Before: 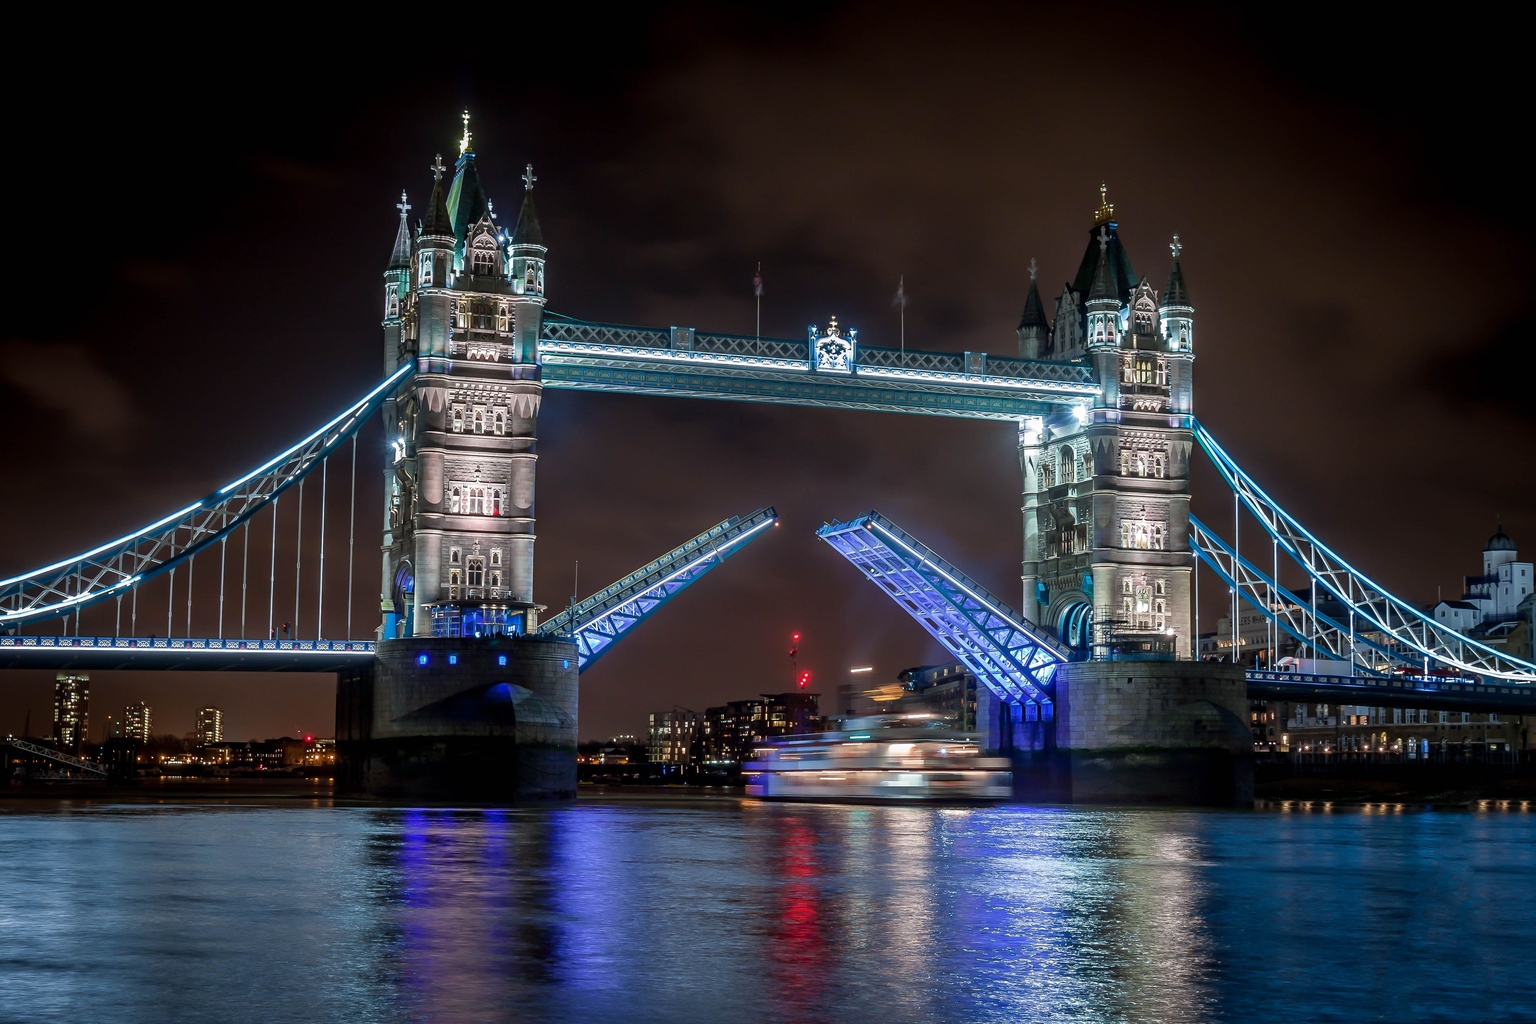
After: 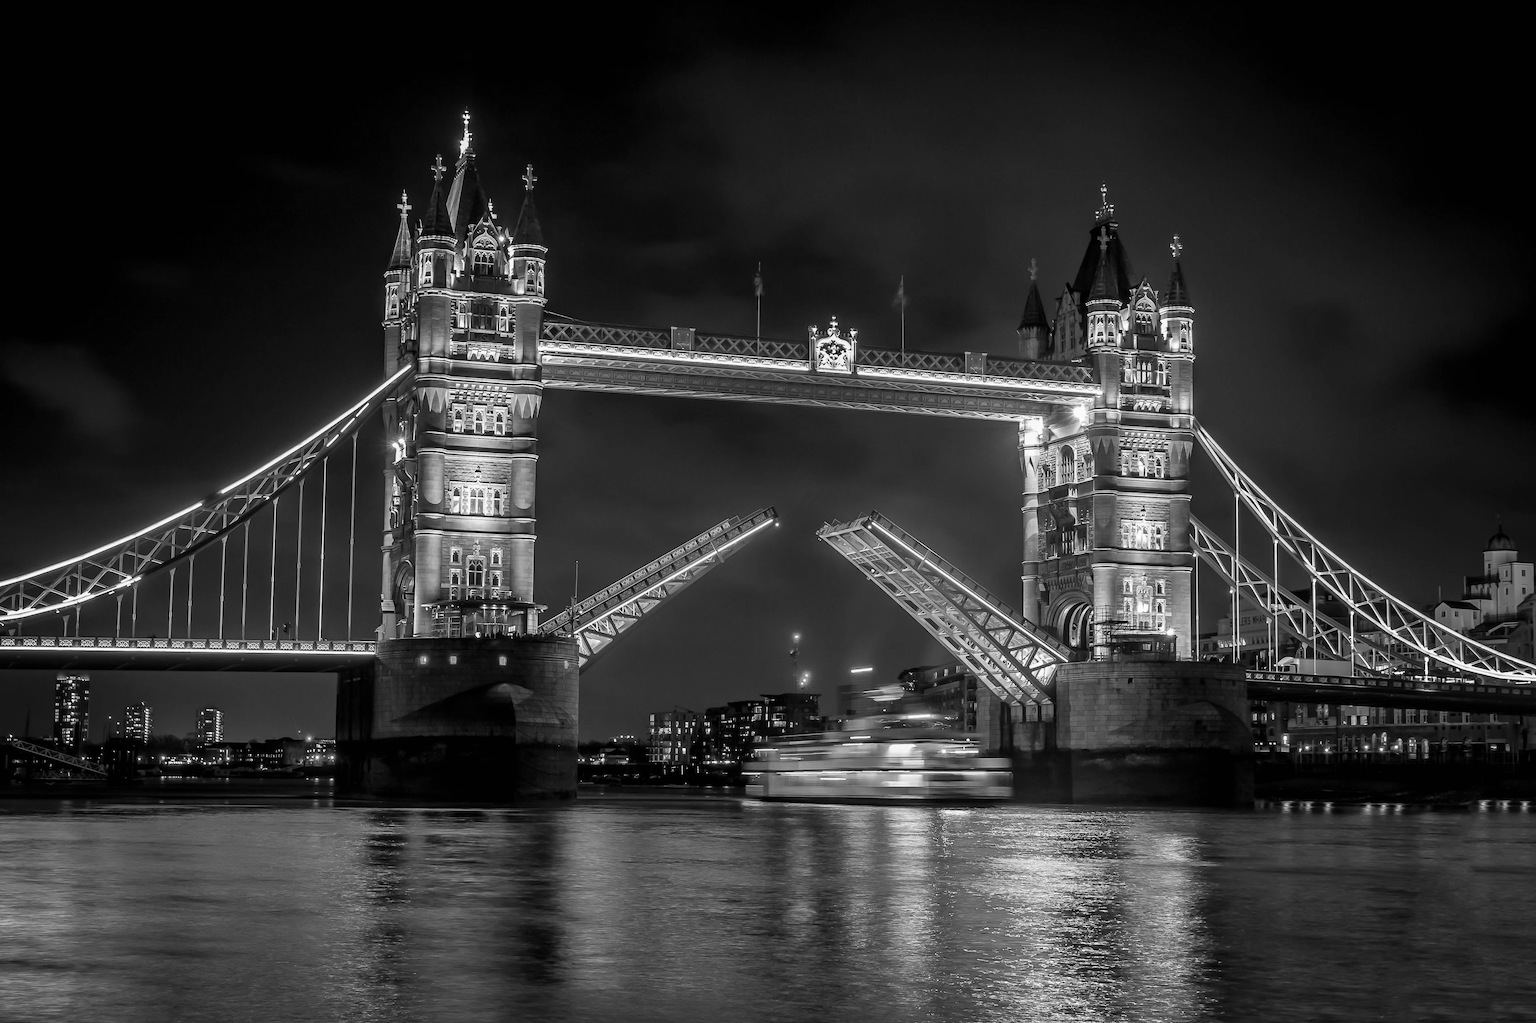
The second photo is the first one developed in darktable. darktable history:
color calibration: output gray [0.714, 0.278, 0, 0], illuminant same as pipeline (D50), adaptation XYZ, x 0.346, y 0.359, temperature 5002.85 K
